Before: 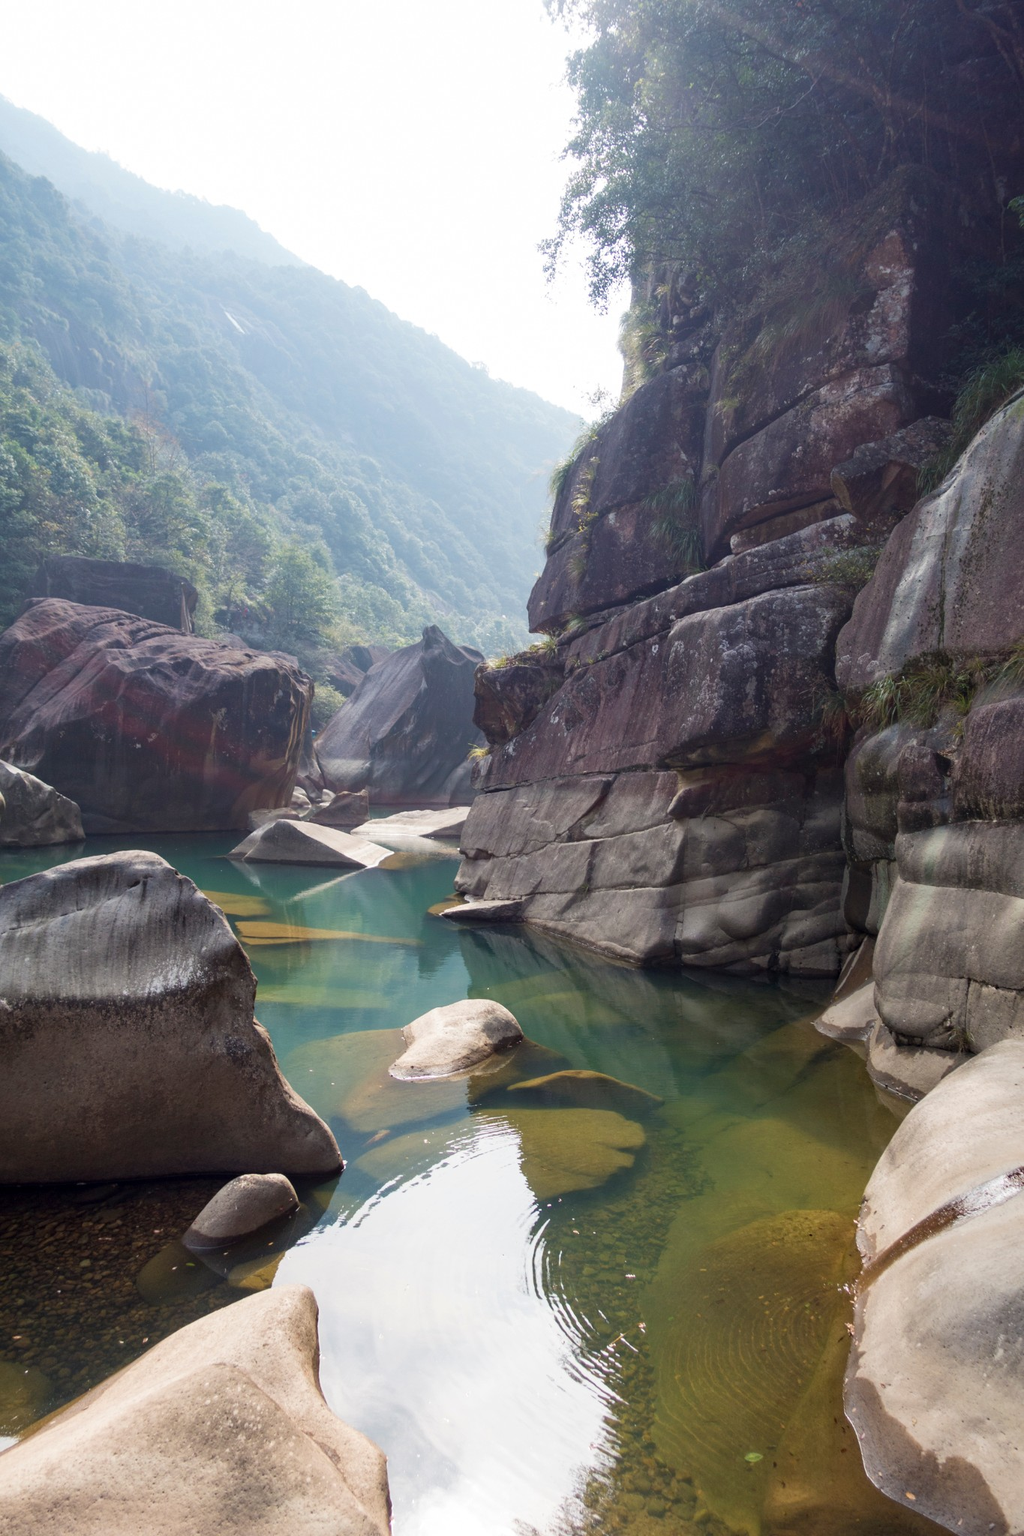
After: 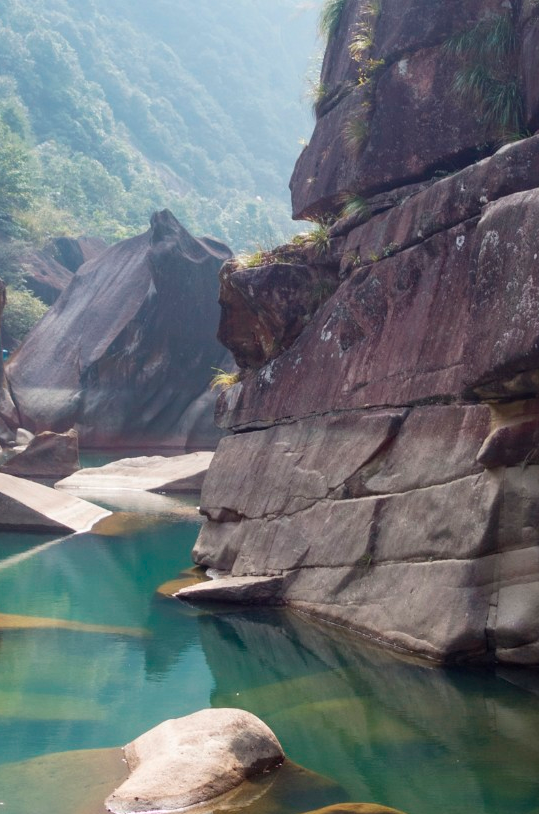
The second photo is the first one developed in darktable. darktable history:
crop: left 30.308%, top 30.487%, right 30.18%, bottom 29.735%
exposure: compensate exposure bias true, compensate highlight preservation false
